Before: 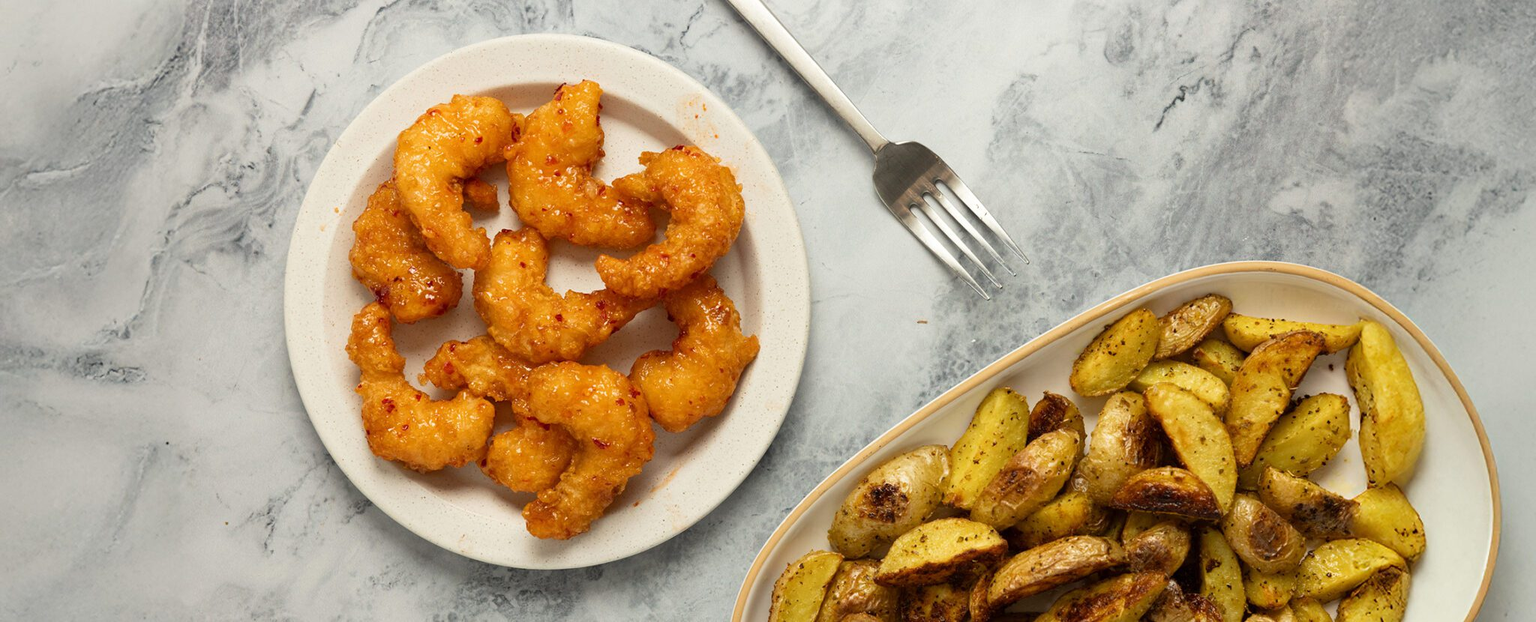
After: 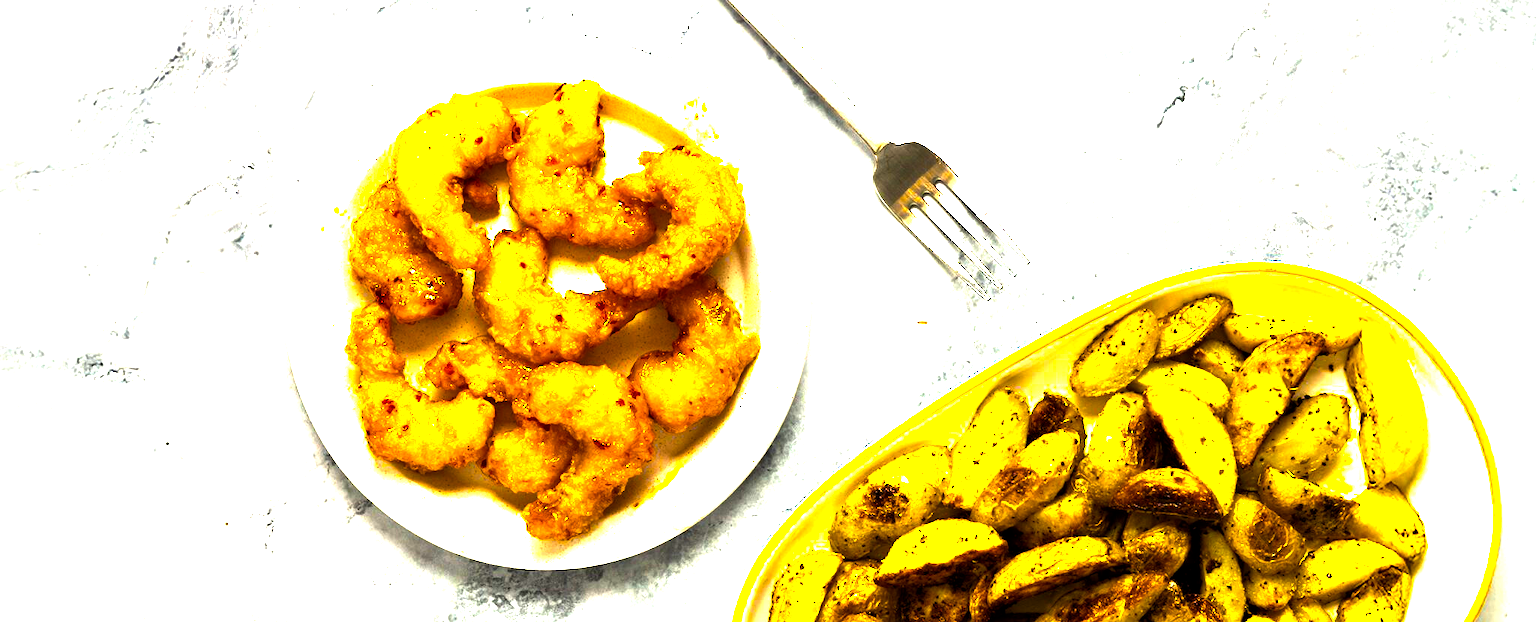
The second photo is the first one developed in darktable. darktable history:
color balance rgb: linear chroma grading › shadows -30%, linear chroma grading › global chroma 35%, perceptual saturation grading › global saturation 75%, perceptual saturation grading › shadows -30%, perceptual brilliance grading › highlights 75%, perceptual brilliance grading › shadows -30%, global vibrance 35%
exposure: black level correction 0.003, exposure 0.383 EV, compensate highlight preservation false
